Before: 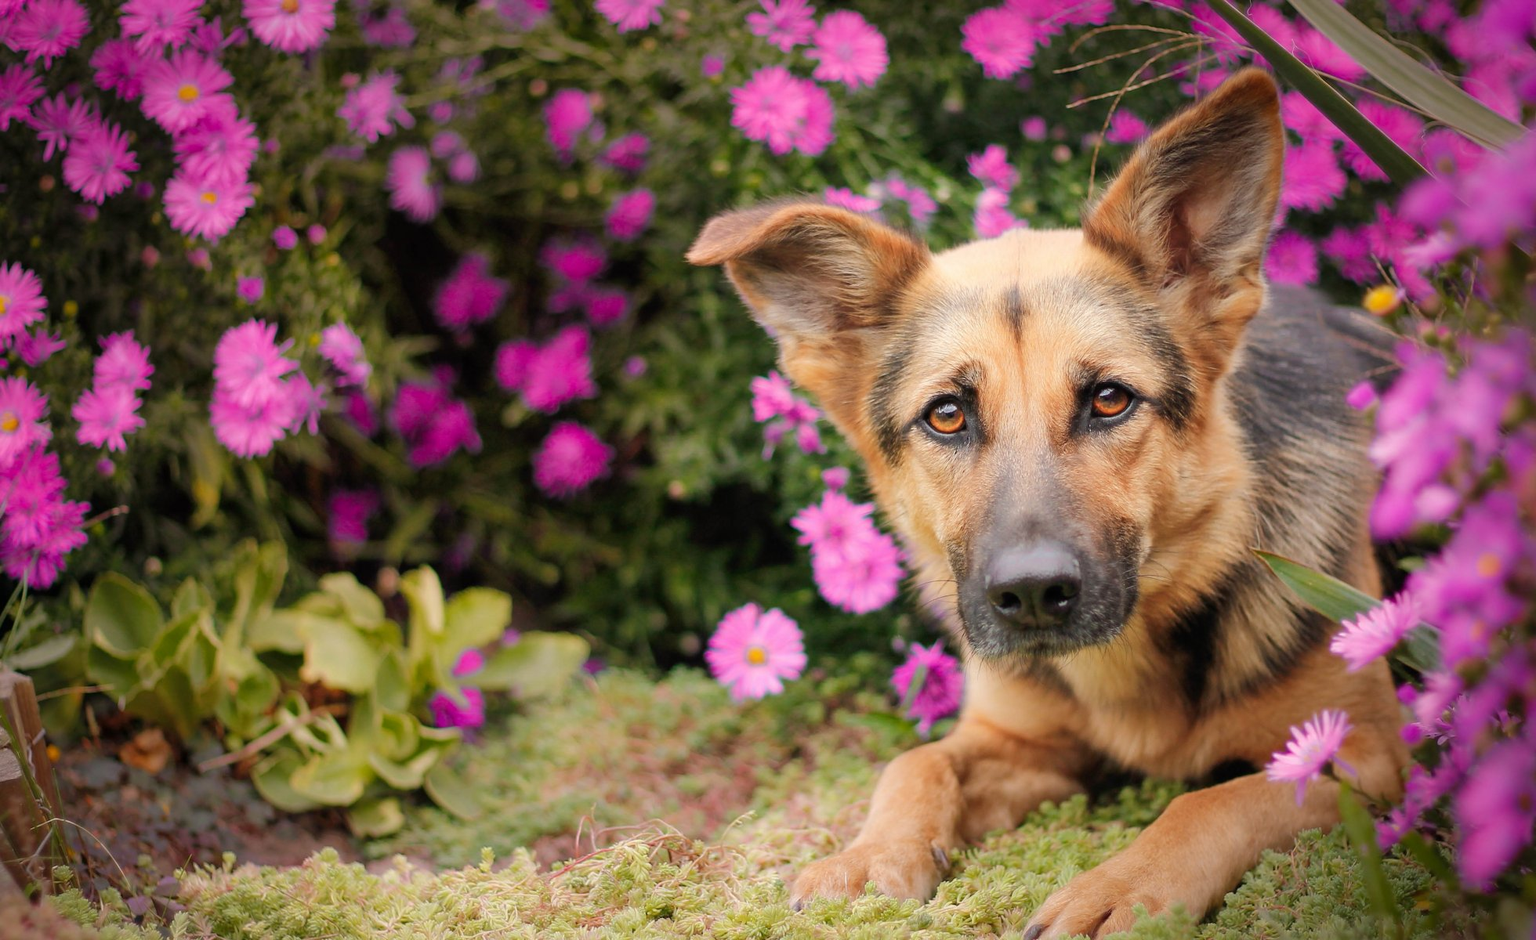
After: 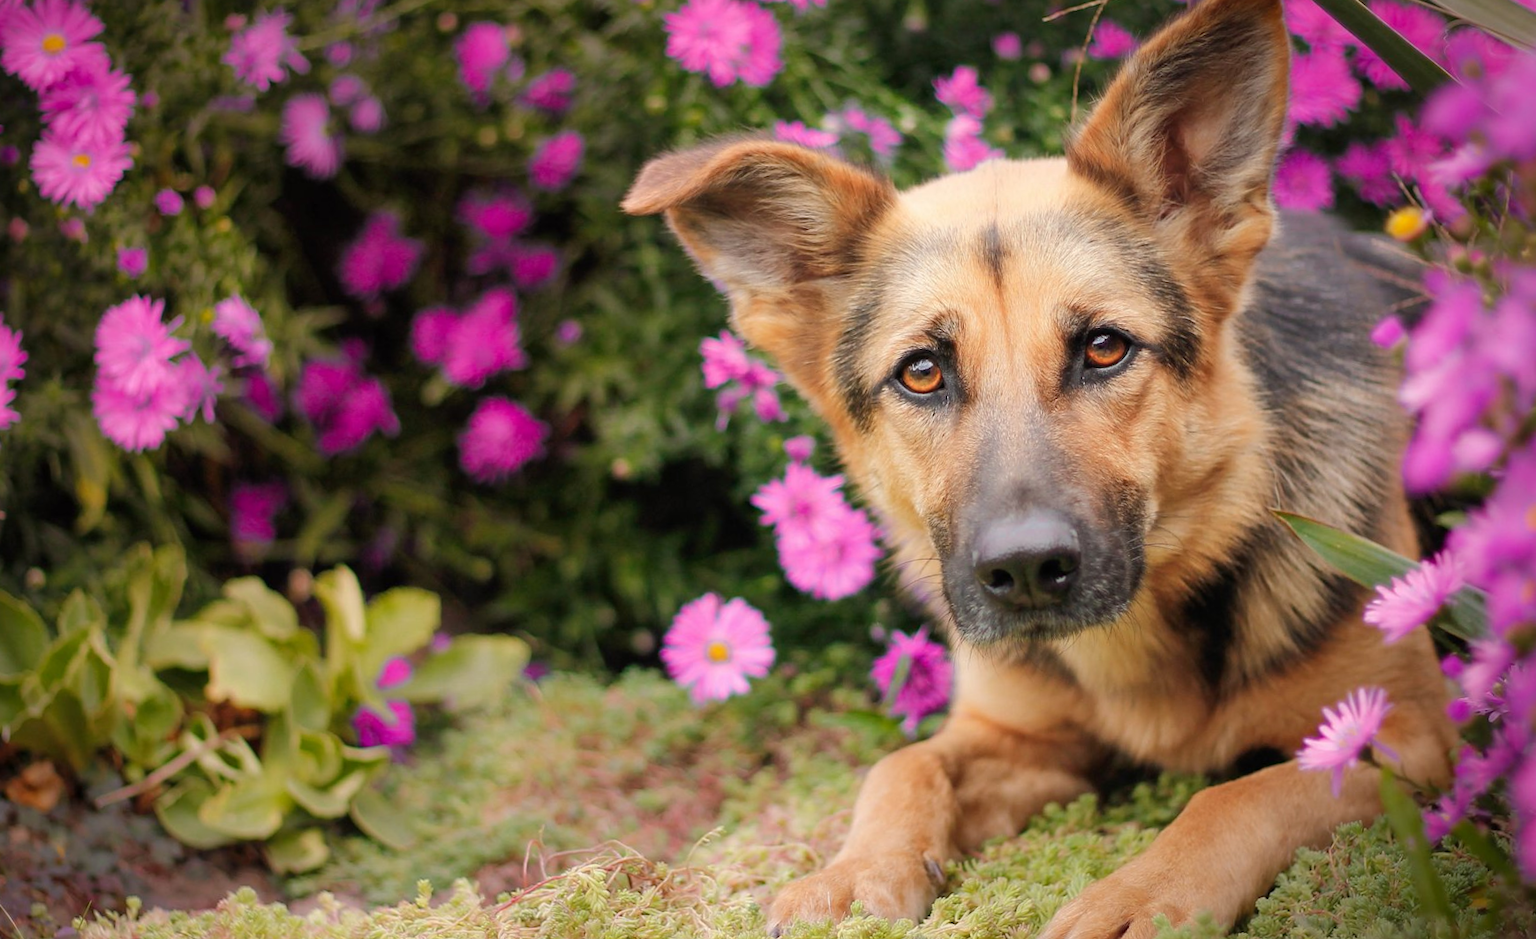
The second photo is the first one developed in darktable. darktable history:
crop and rotate: angle 2.27°, left 5.552%, top 5.671%
